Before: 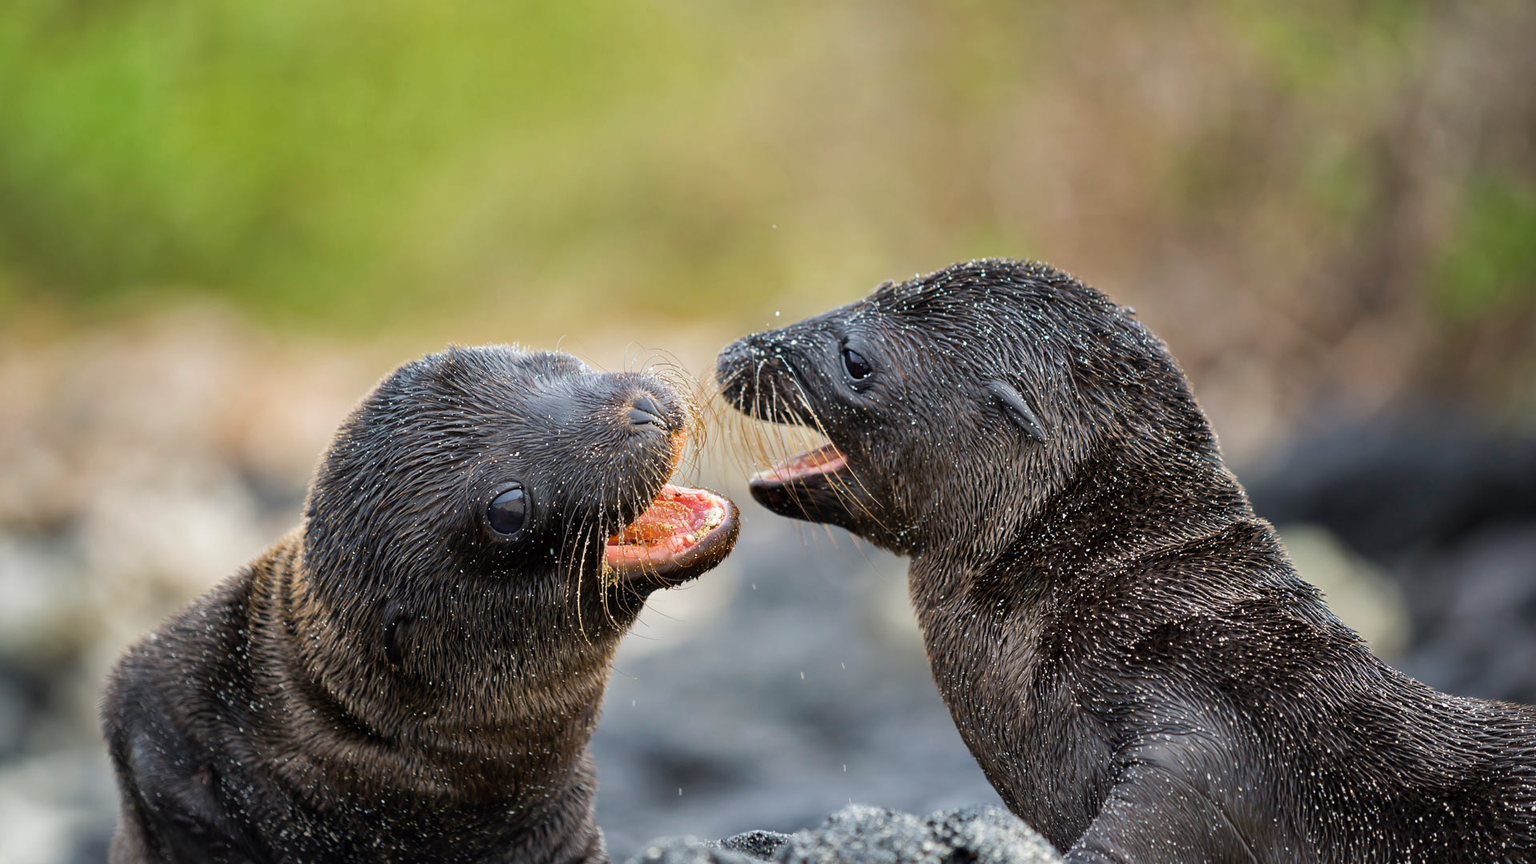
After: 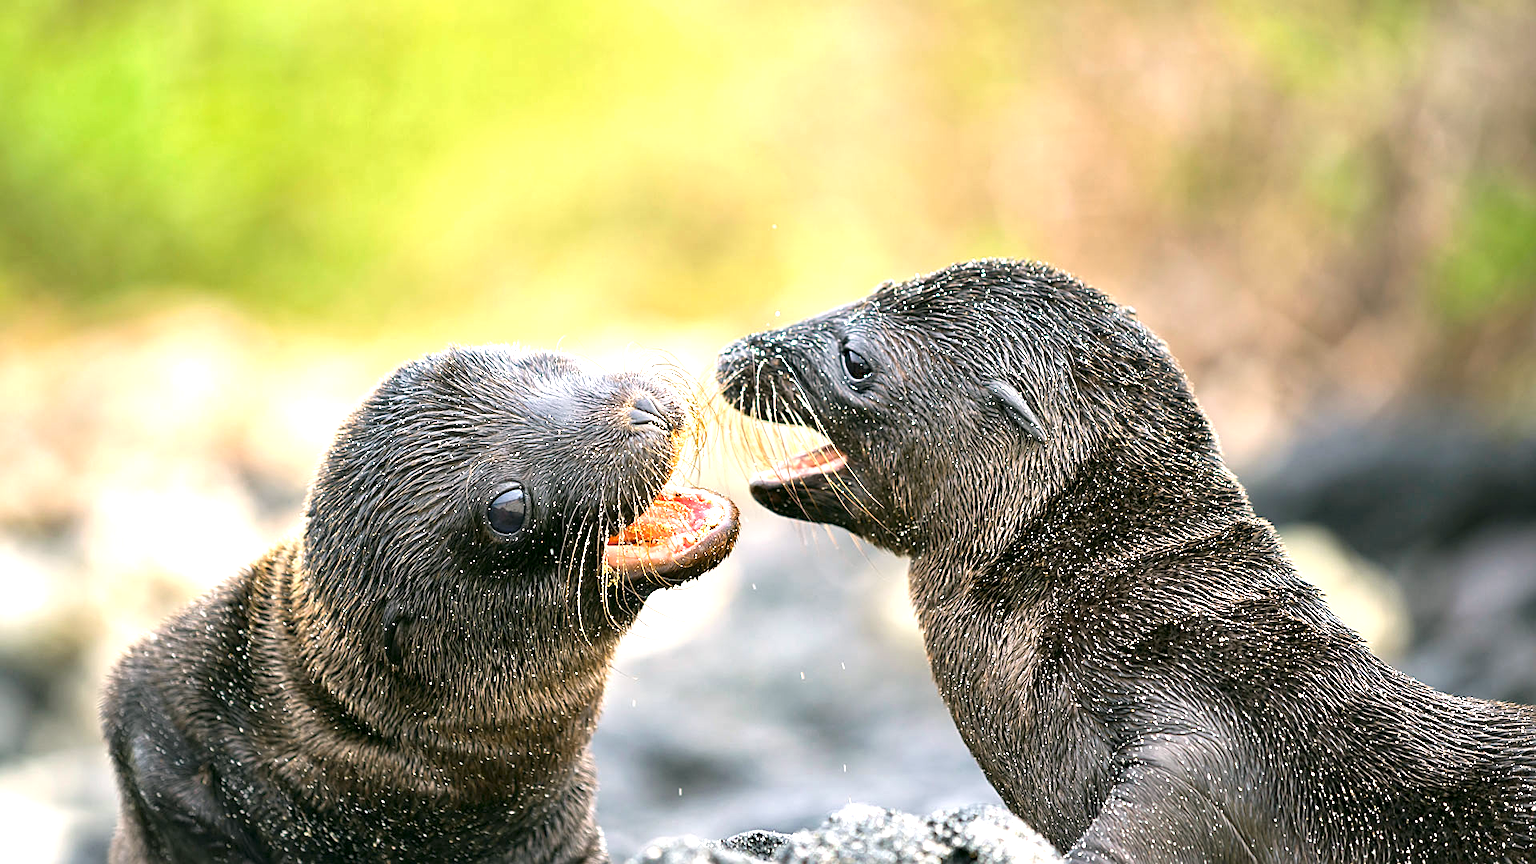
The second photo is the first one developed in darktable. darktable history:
color correction: highlights a* 4.02, highlights b* 4.98, shadows a* -7.55, shadows b* 4.98
sharpen: on, module defaults
exposure: black level correction 0, exposure 1.3 EV, compensate highlight preservation false
